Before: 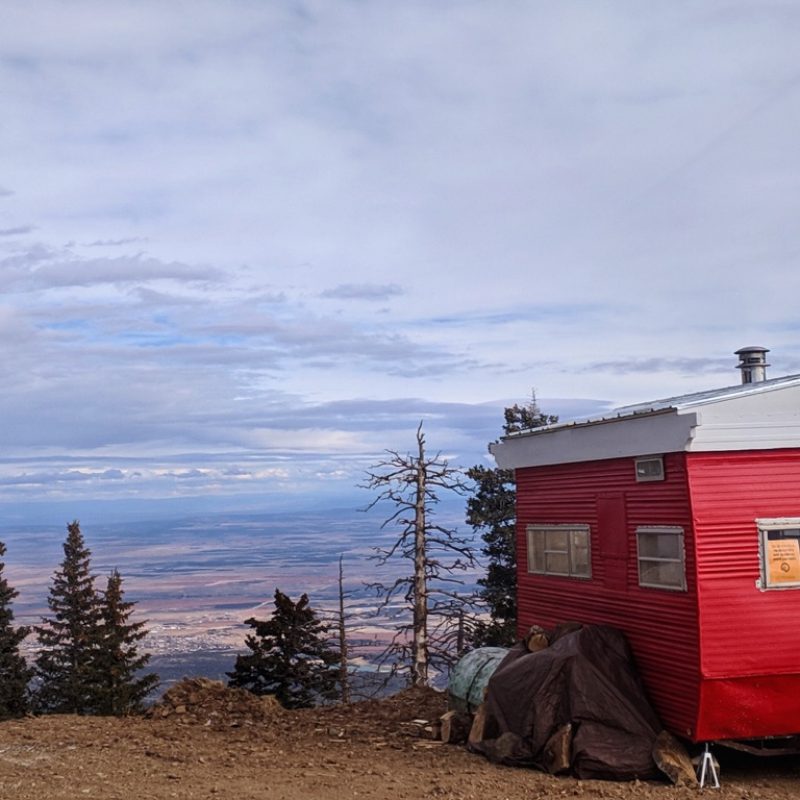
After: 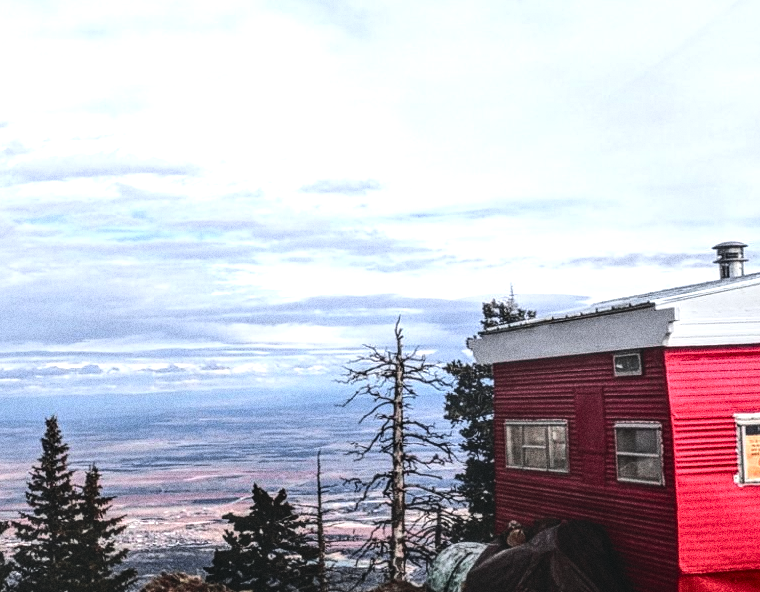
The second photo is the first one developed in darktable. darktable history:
grain: coarseness 0.09 ISO, strength 40%
tone curve: curves: ch0 [(0, 0) (0.081, 0.044) (0.185, 0.145) (0.283, 0.273) (0.405, 0.449) (0.495, 0.554) (0.686, 0.743) (0.826, 0.853) (0.978, 0.988)]; ch1 [(0, 0) (0.147, 0.166) (0.321, 0.362) (0.371, 0.402) (0.423, 0.426) (0.479, 0.472) (0.505, 0.497) (0.521, 0.506) (0.551, 0.546) (0.586, 0.571) (0.625, 0.638) (0.68, 0.715) (1, 1)]; ch2 [(0, 0) (0.346, 0.378) (0.404, 0.427) (0.502, 0.498) (0.531, 0.517) (0.547, 0.526) (0.582, 0.571) (0.629, 0.626) (0.717, 0.678) (1, 1)], color space Lab, independent channels, preserve colors none
local contrast: highlights 0%, shadows 0%, detail 133%
crop and rotate: left 2.991%, top 13.302%, right 1.981%, bottom 12.636%
tone equalizer: -8 EV -1.08 EV, -7 EV -1.01 EV, -6 EV -0.867 EV, -5 EV -0.578 EV, -3 EV 0.578 EV, -2 EV 0.867 EV, -1 EV 1.01 EV, +0 EV 1.08 EV, edges refinement/feathering 500, mask exposure compensation -1.57 EV, preserve details no
